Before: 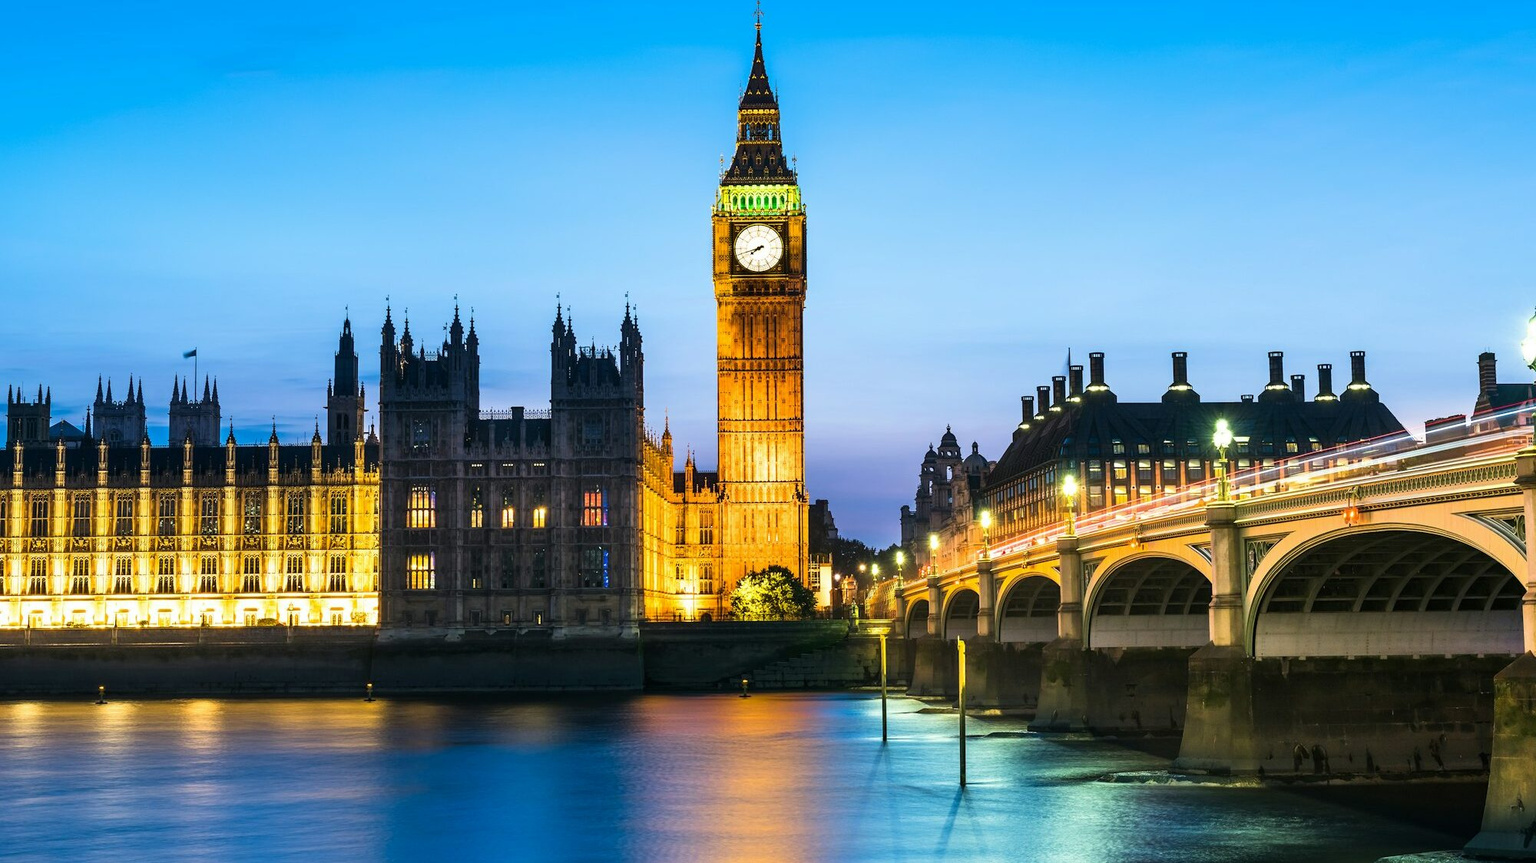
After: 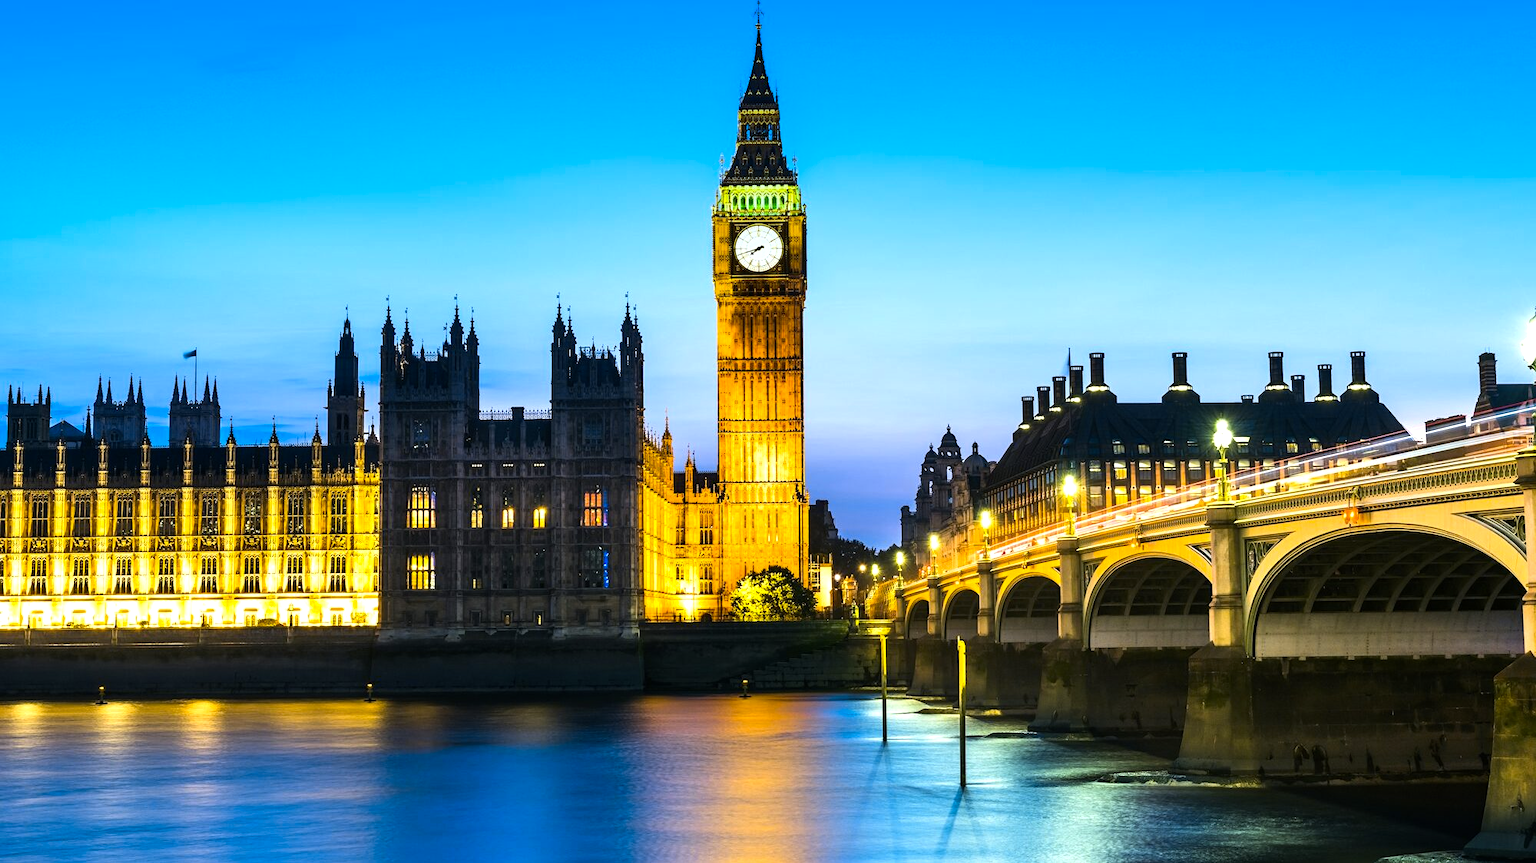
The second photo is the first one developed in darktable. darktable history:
color contrast: green-magenta contrast 0.85, blue-yellow contrast 1.25, unbound 0
tone equalizer: -8 EV -0.417 EV, -7 EV -0.389 EV, -6 EV -0.333 EV, -5 EV -0.222 EV, -3 EV 0.222 EV, -2 EV 0.333 EV, -1 EV 0.389 EV, +0 EV 0.417 EV, edges refinement/feathering 500, mask exposure compensation -1.57 EV, preserve details no
graduated density: density 2.02 EV, hardness 44%, rotation 0.374°, offset 8.21, hue 208.8°, saturation 97%
